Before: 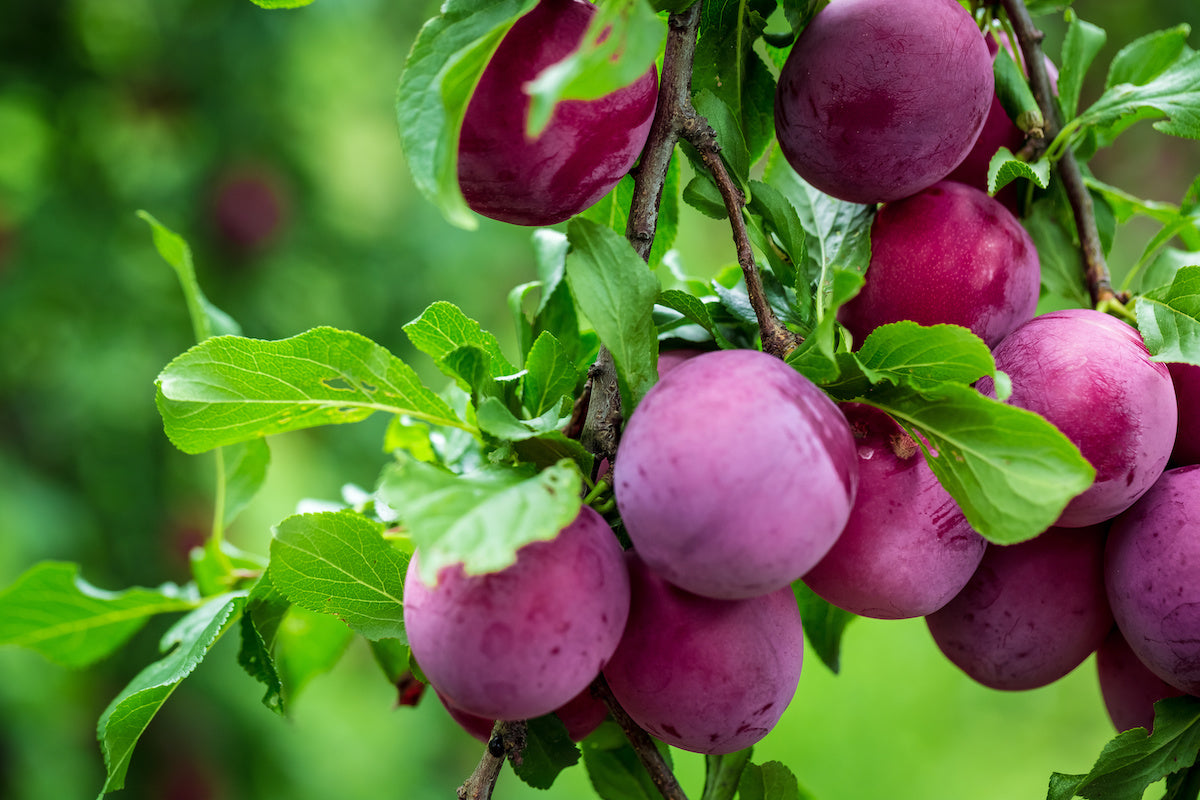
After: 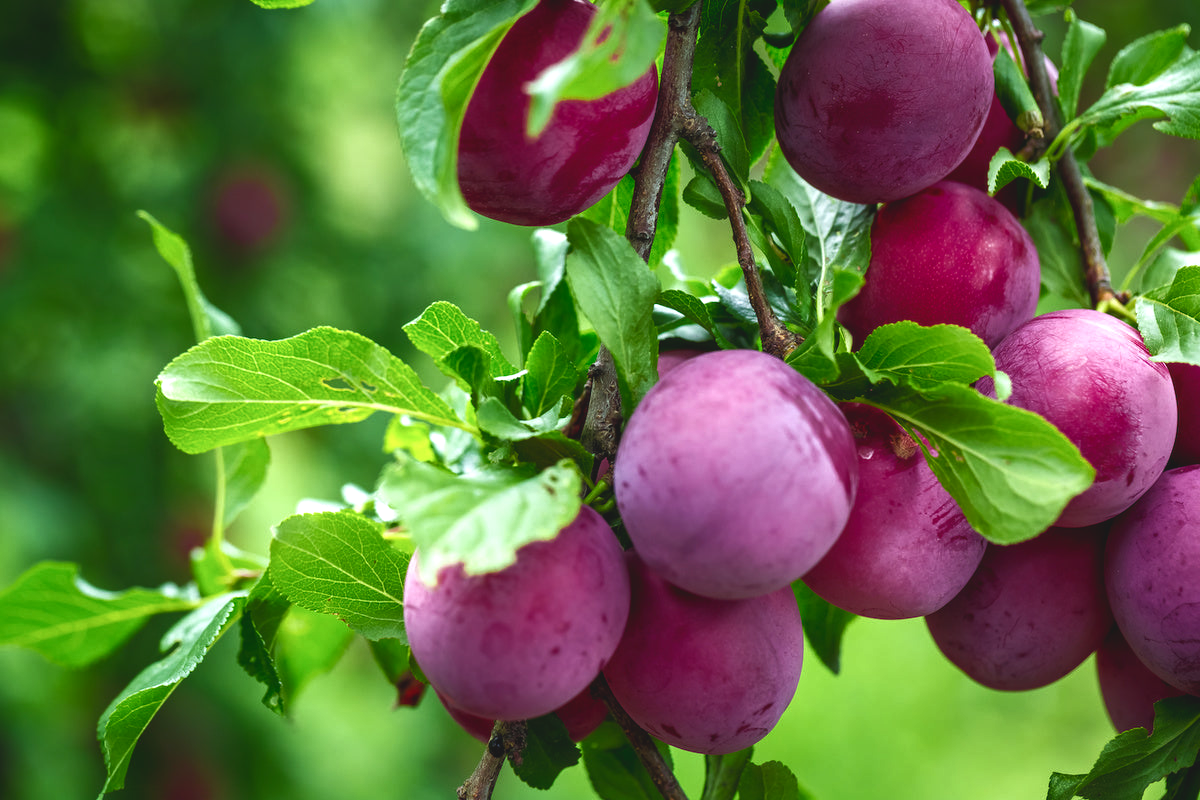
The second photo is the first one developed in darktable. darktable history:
tone curve: curves: ch0 [(0, 0.081) (0.483, 0.453) (0.881, 0.992)], color space Lab, independent channels, preserve colors none
